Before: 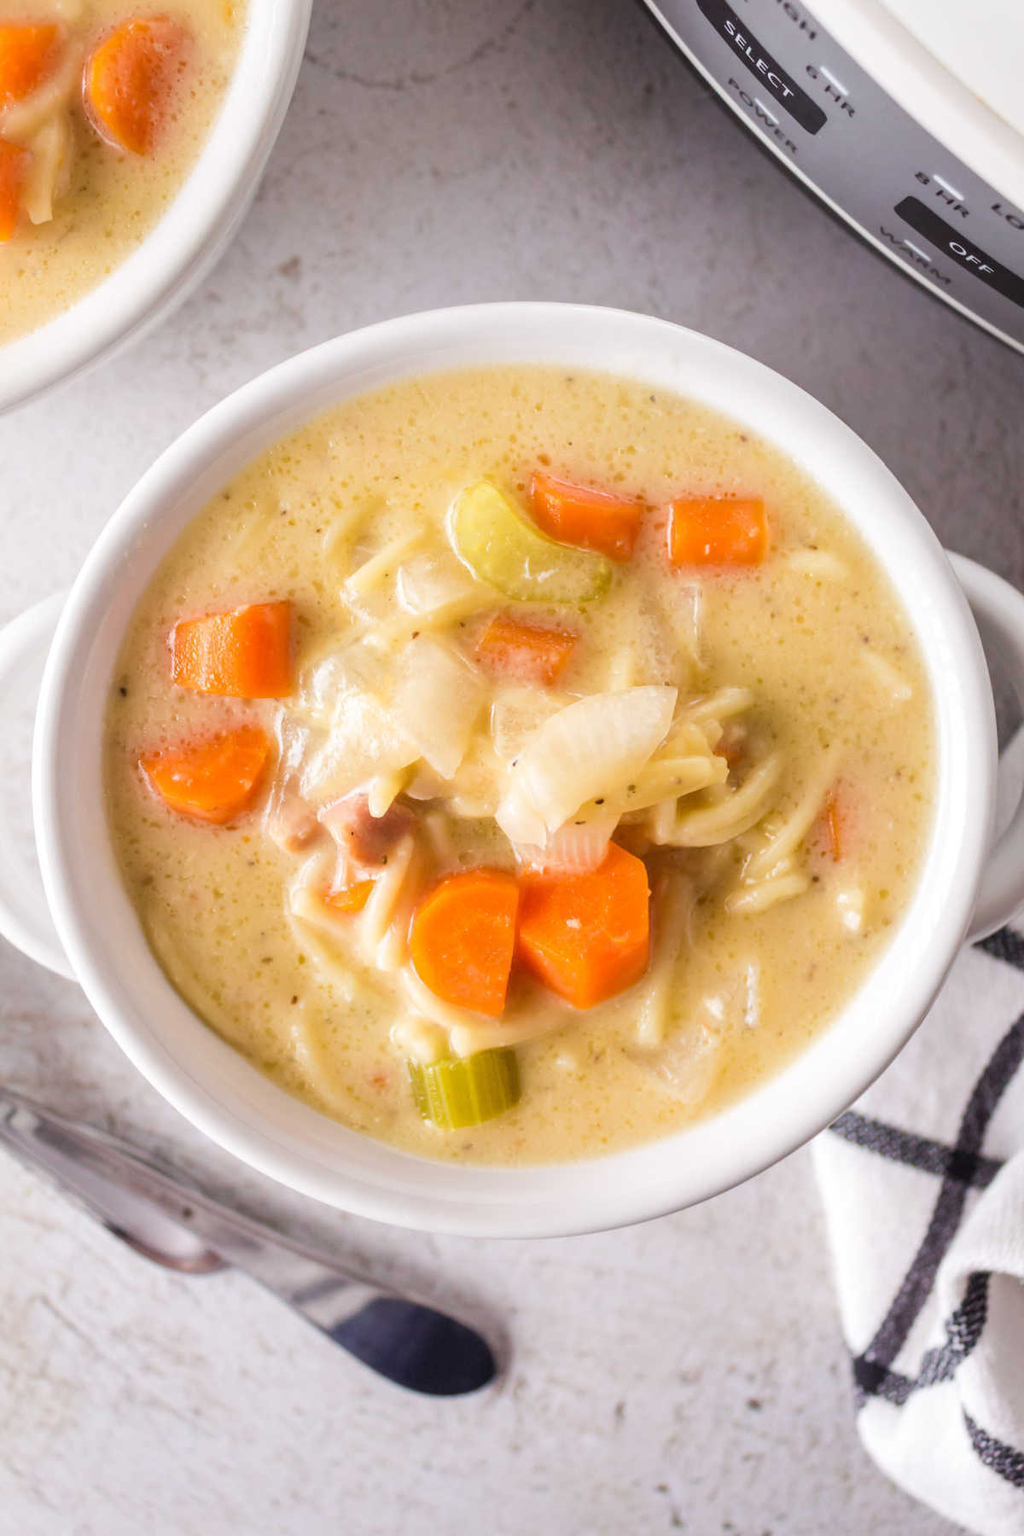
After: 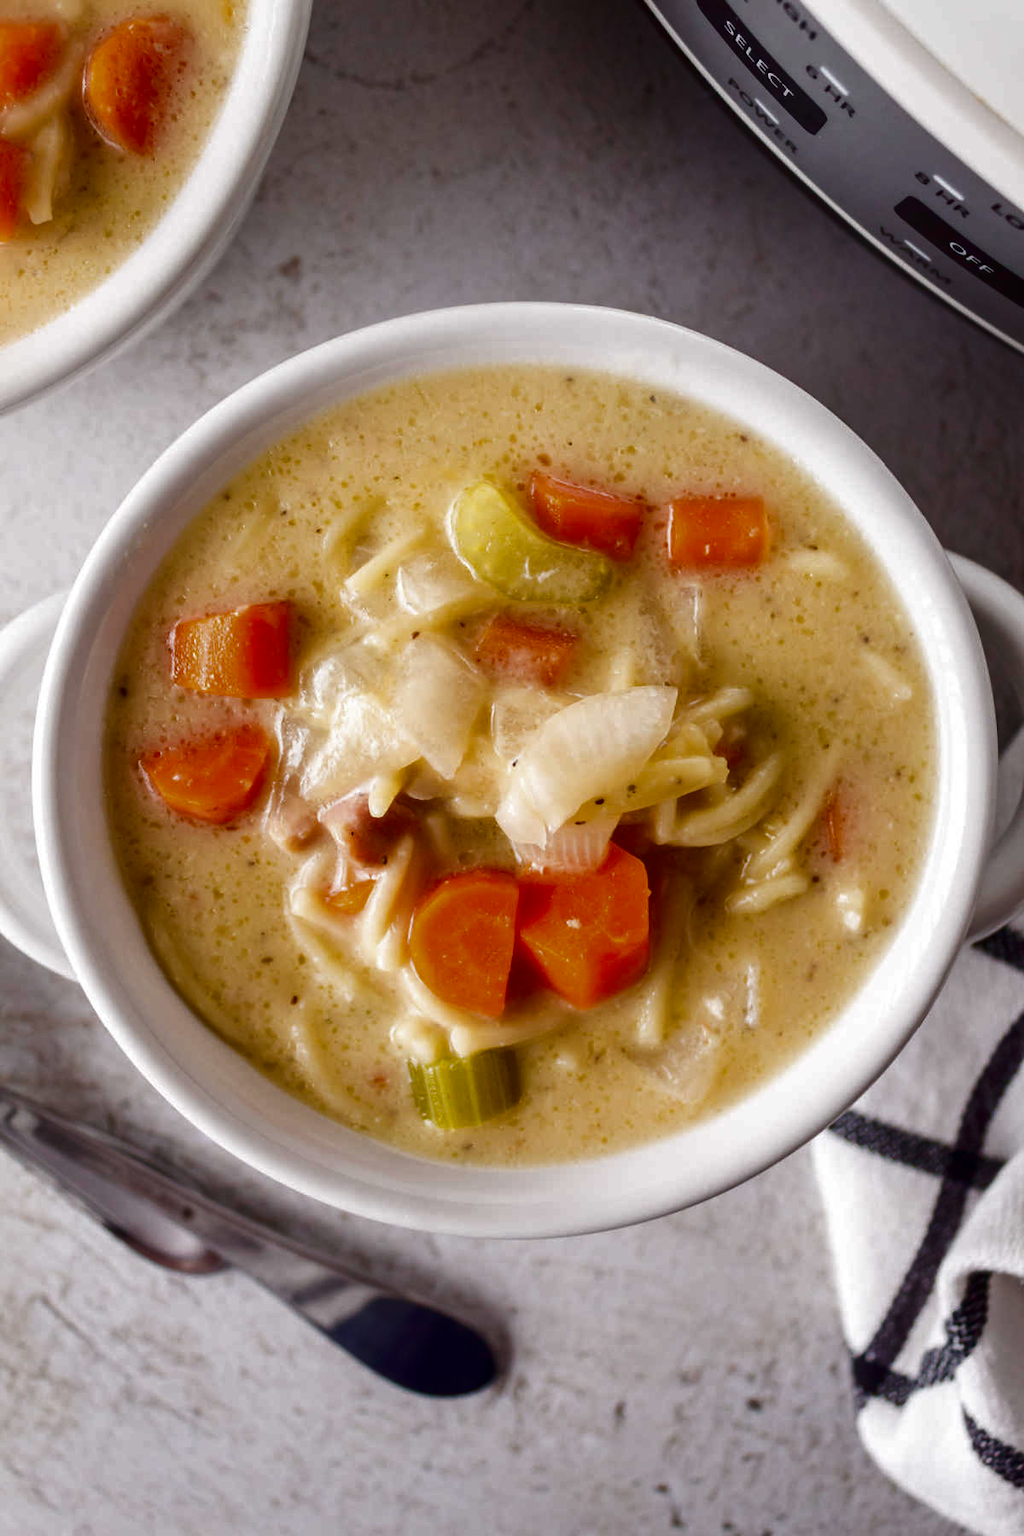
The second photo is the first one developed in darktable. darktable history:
contrast brightness saturation: brightness -0.526
